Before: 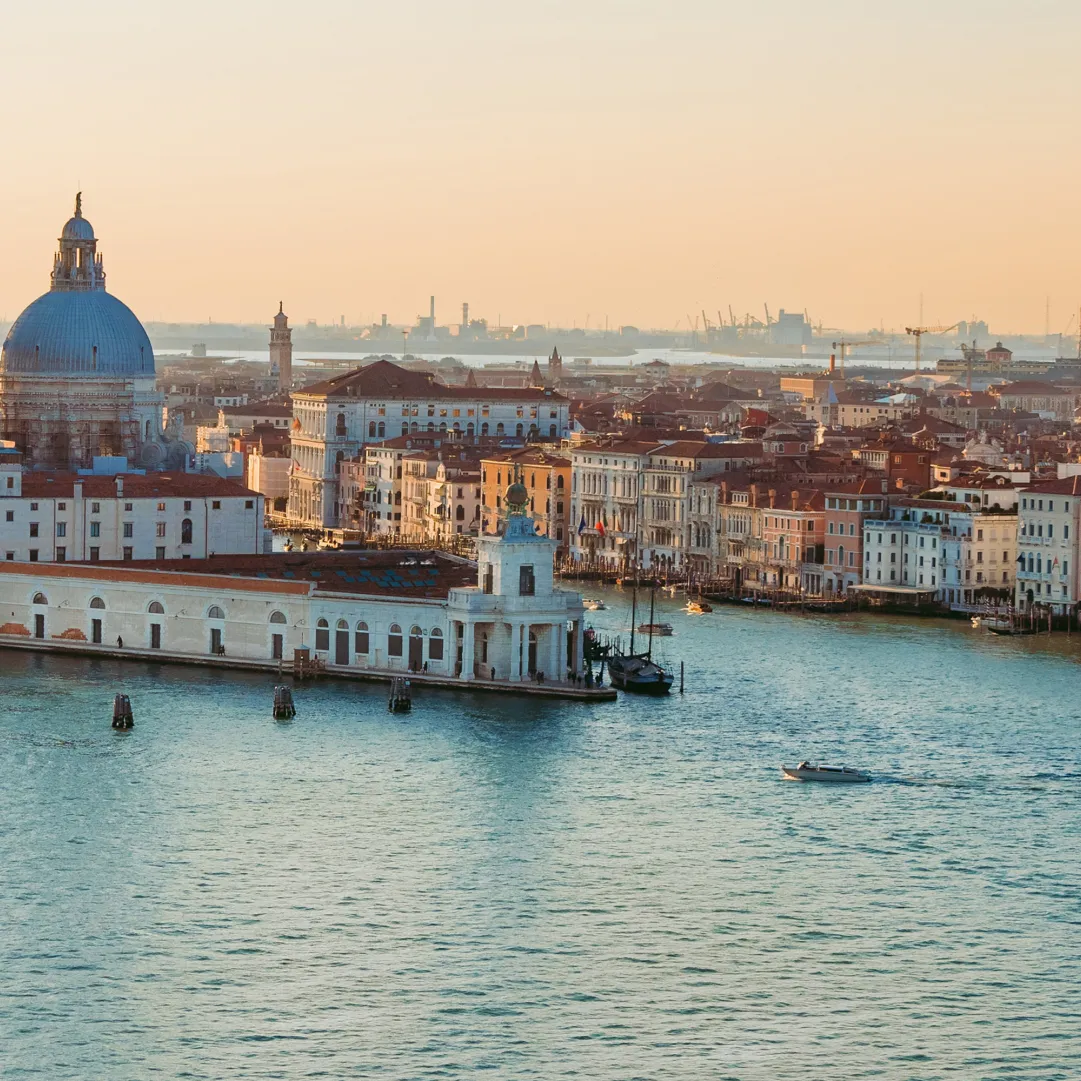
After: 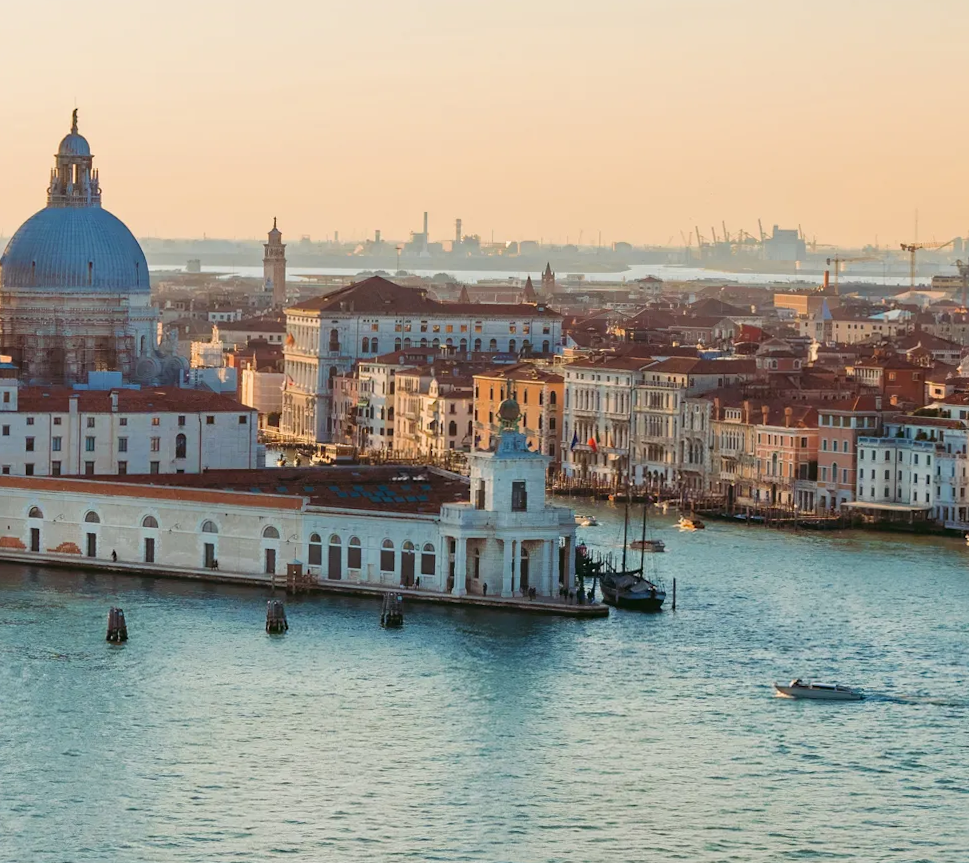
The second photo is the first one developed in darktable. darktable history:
rotate and perspective: rotation 0.192°, lens shift (horizontal) -0.015, crop left 0.005, crop right 0.996, crop top 0.006, crop bottom 0.99
crop: top 7.49%, right 9.717%, bottom 11.943%
